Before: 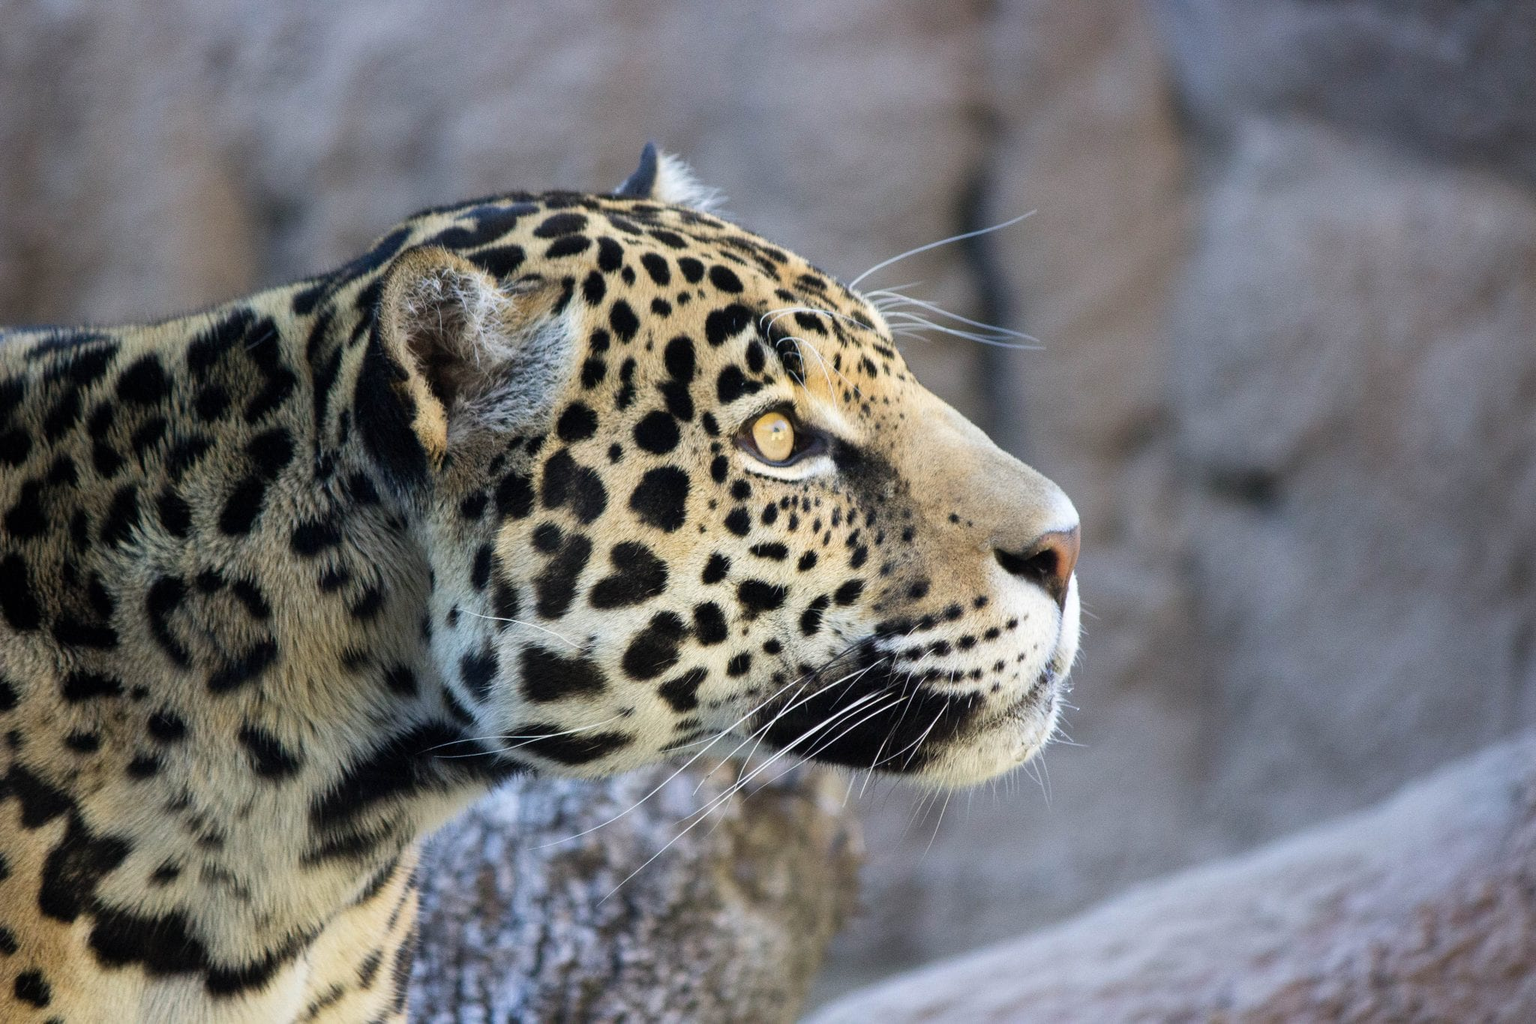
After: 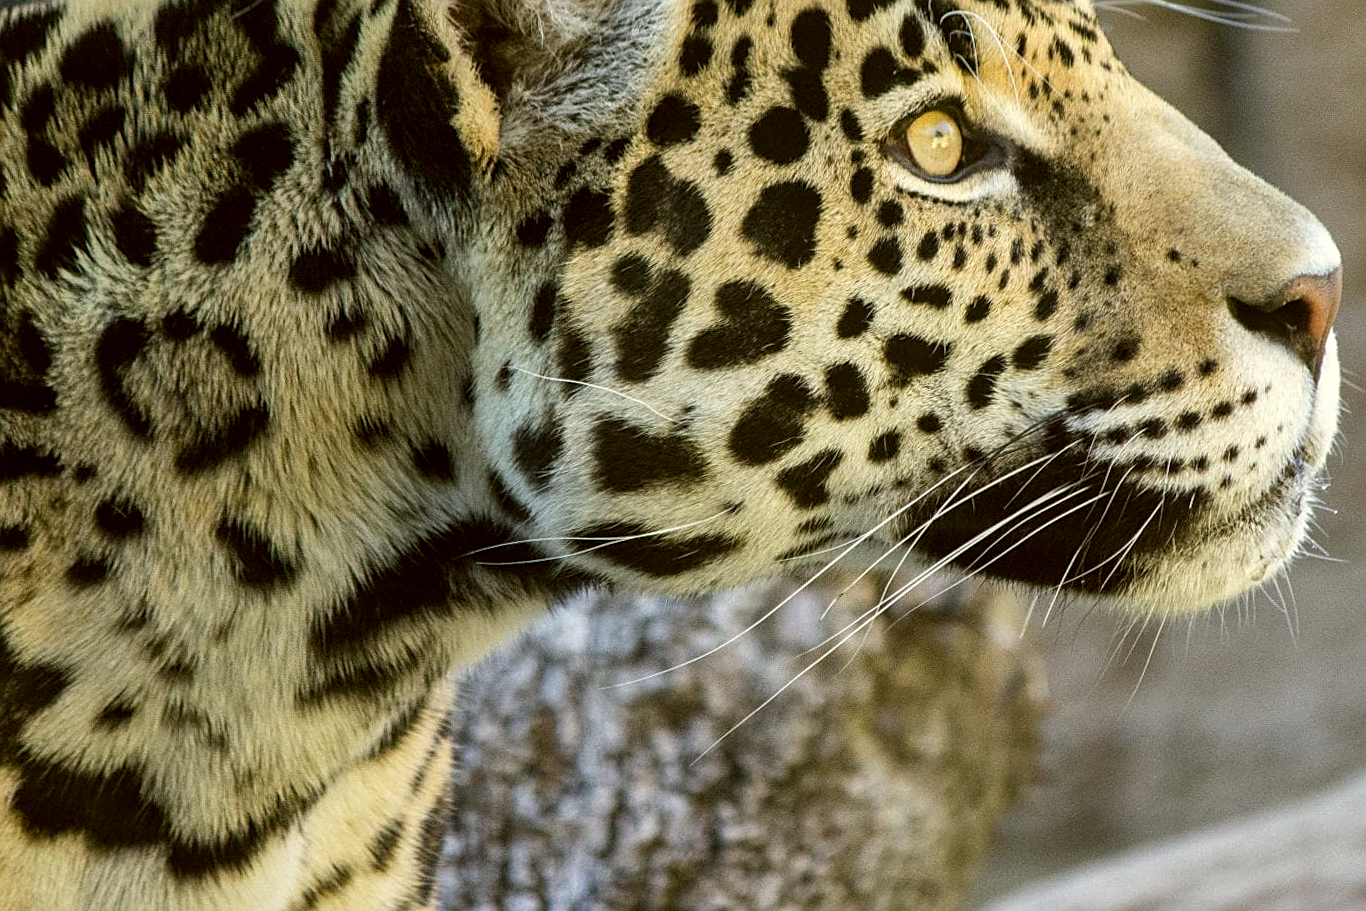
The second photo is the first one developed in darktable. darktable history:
crop and rotate: angle -0.82°, left 3.85%, top 31.828%, right 27.992%
shadows and highlights: soften with gaussian
local contrast: on, module defaults
sharpen: on, module defaults
color correction: highlights a* -1.43, highlights b* 10.12, shadows a* 0.395, shadows b* 19.35
